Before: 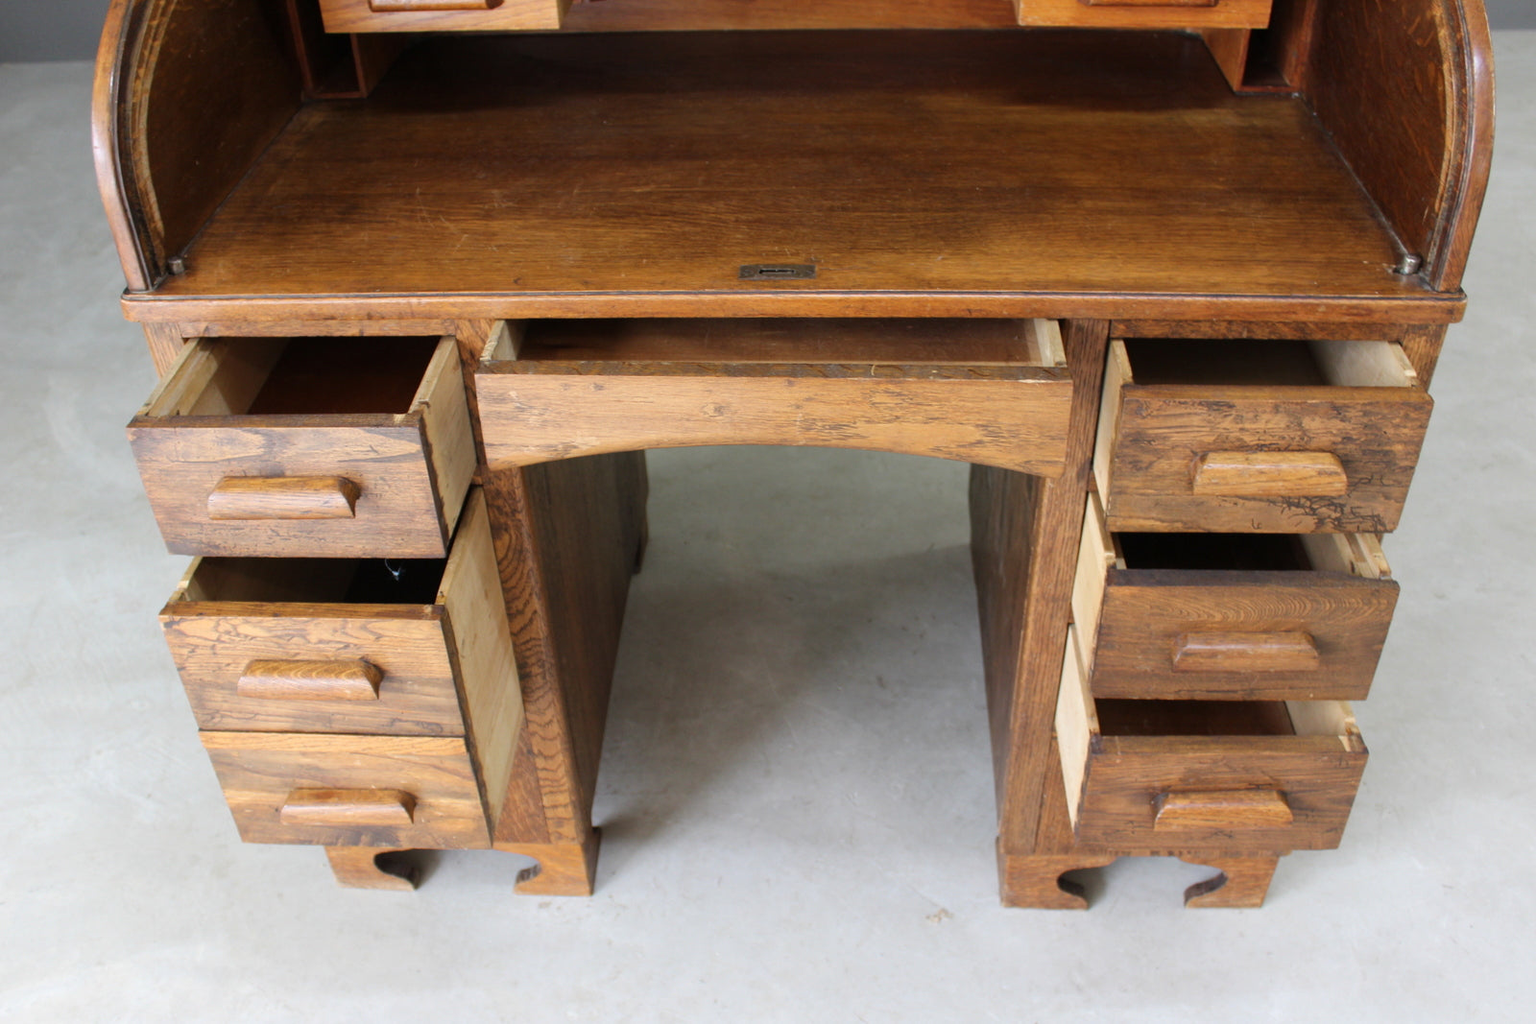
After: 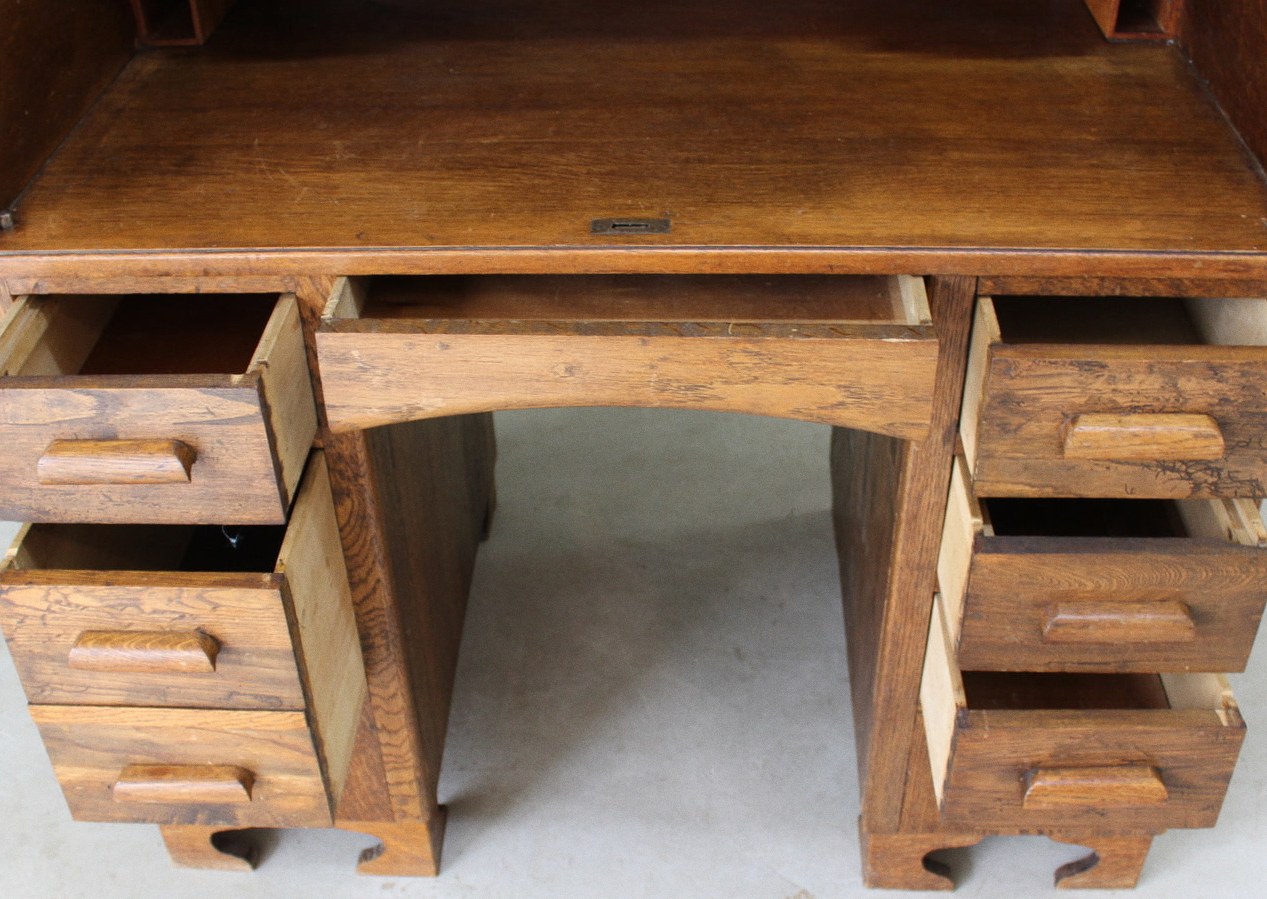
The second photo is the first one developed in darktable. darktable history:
grain: coarseness 0.09 ISO, strength 16.61%
crop: left 11.225%, top 5.381%, right 9.565%, bottom 10.314%
